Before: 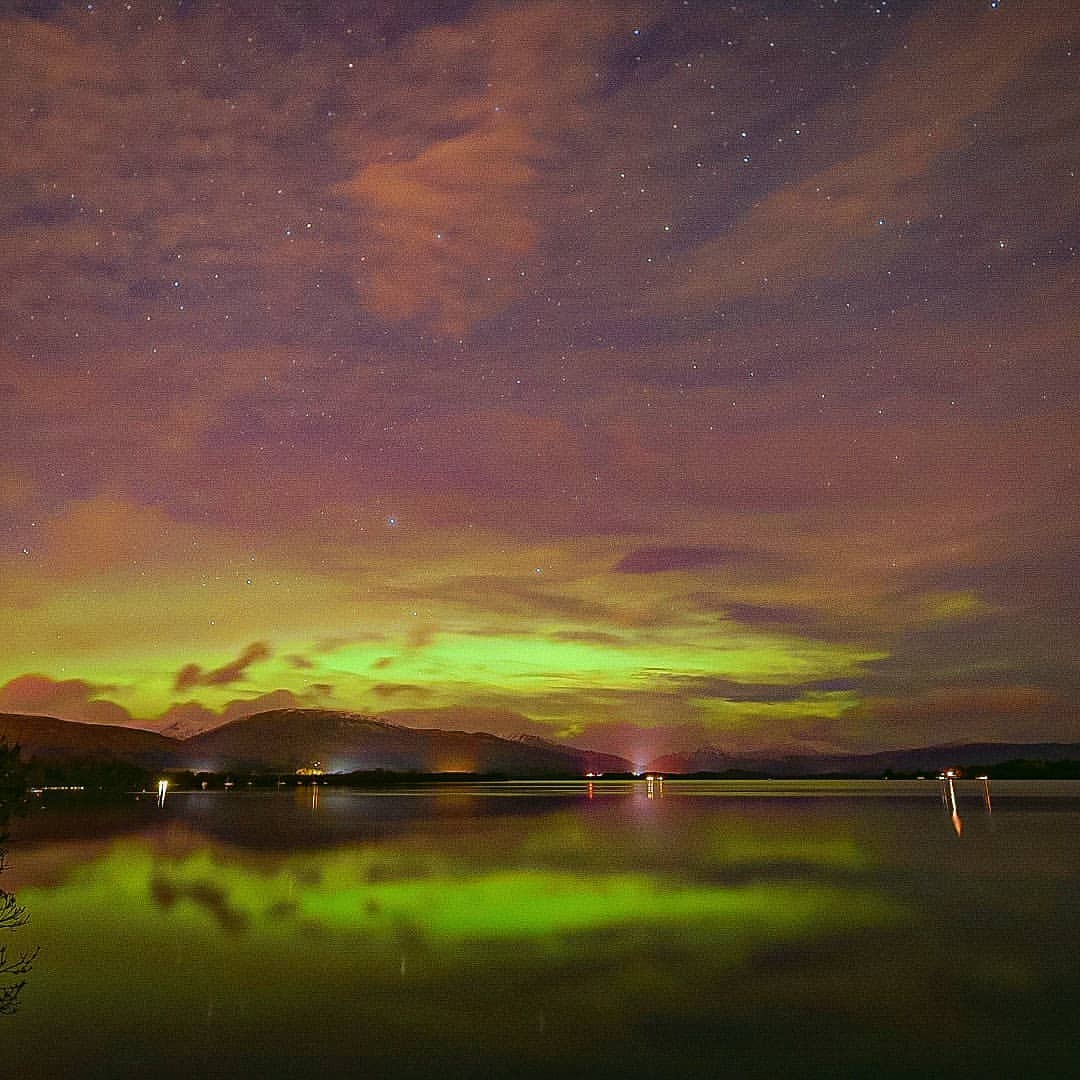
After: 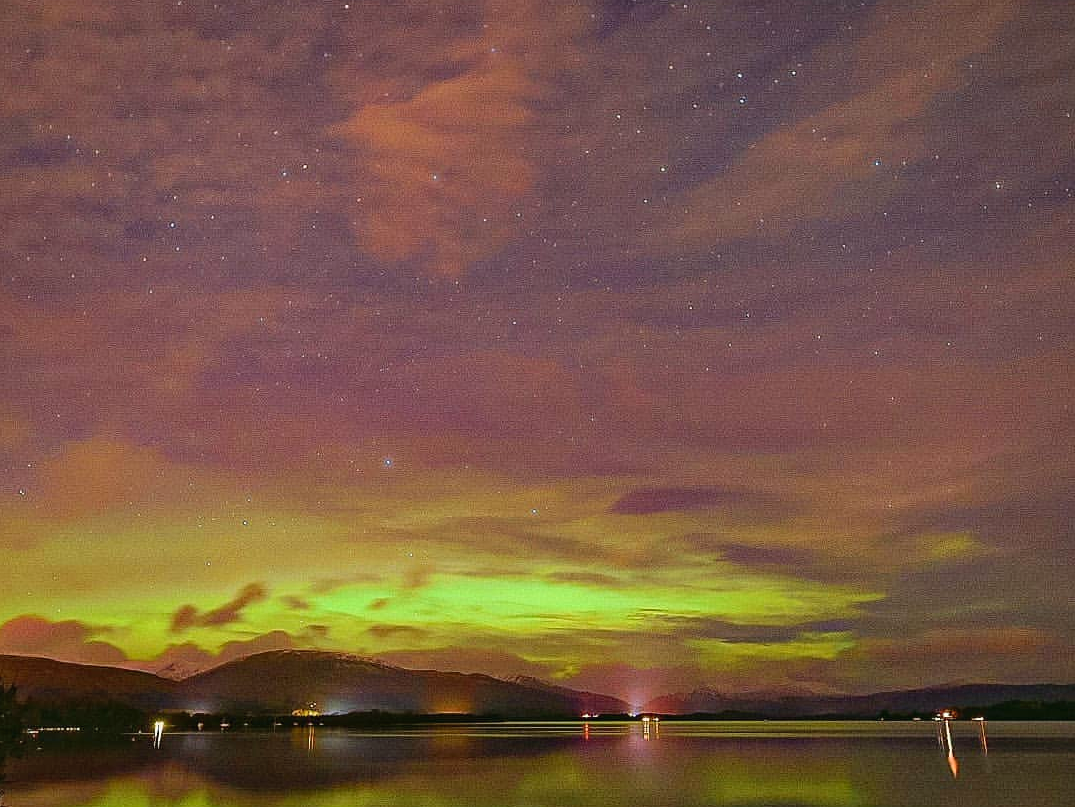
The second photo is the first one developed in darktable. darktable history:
crop: left 0.407%, top 5.534%, bottom 19.728%
shadows and highlights: shadows 48.62, highlights -42.19, soften with gaussian
contrast brightness saturation: contrast -0.022, brightness -0.01, saturation 0.039
